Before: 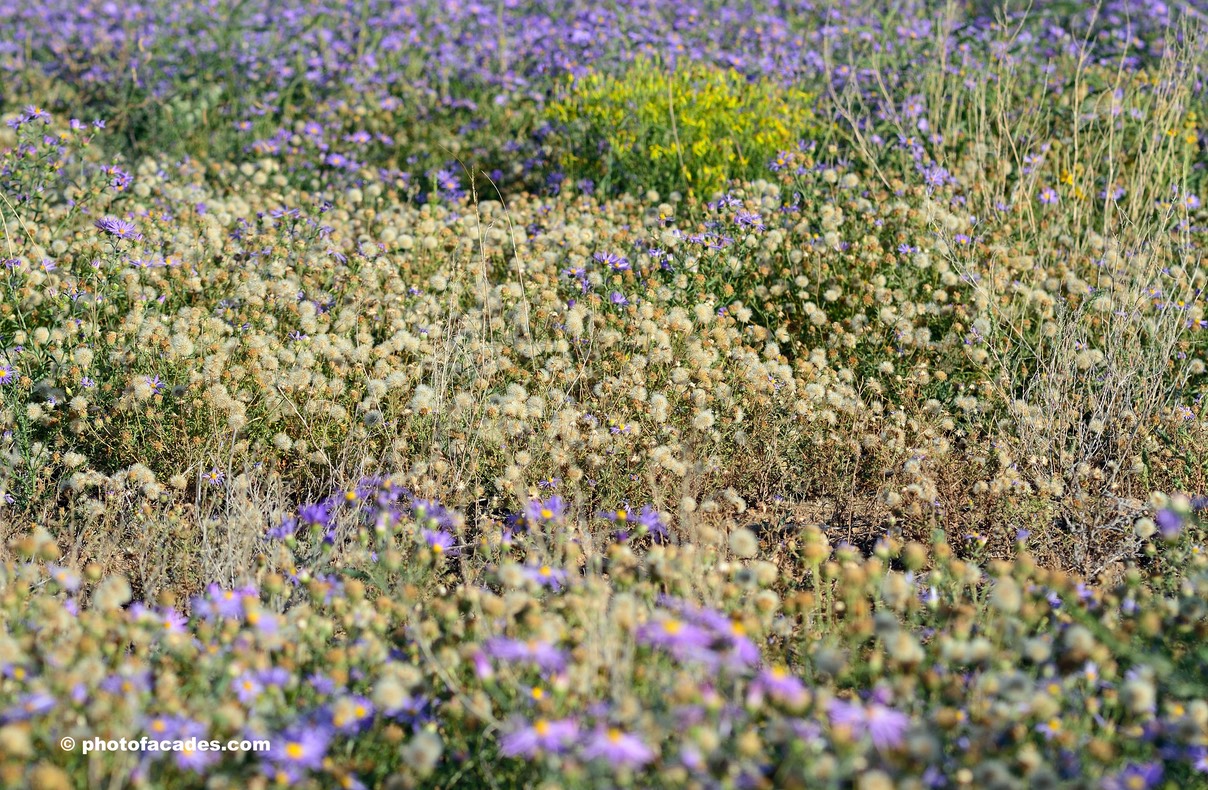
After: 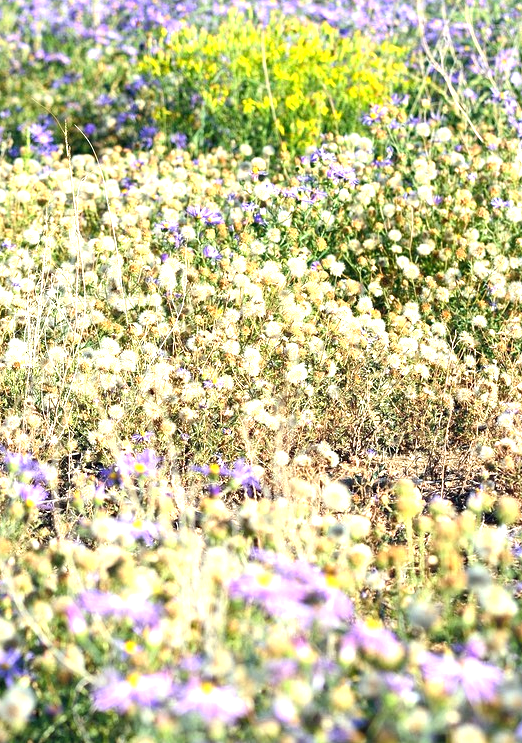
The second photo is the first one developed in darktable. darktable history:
crop: left 33.718%, top 5.939%, right 23.05%
exposure: black level correction 0, exposure 1.354 EV, compensate exposure bias true, compensate highlight preservation false
